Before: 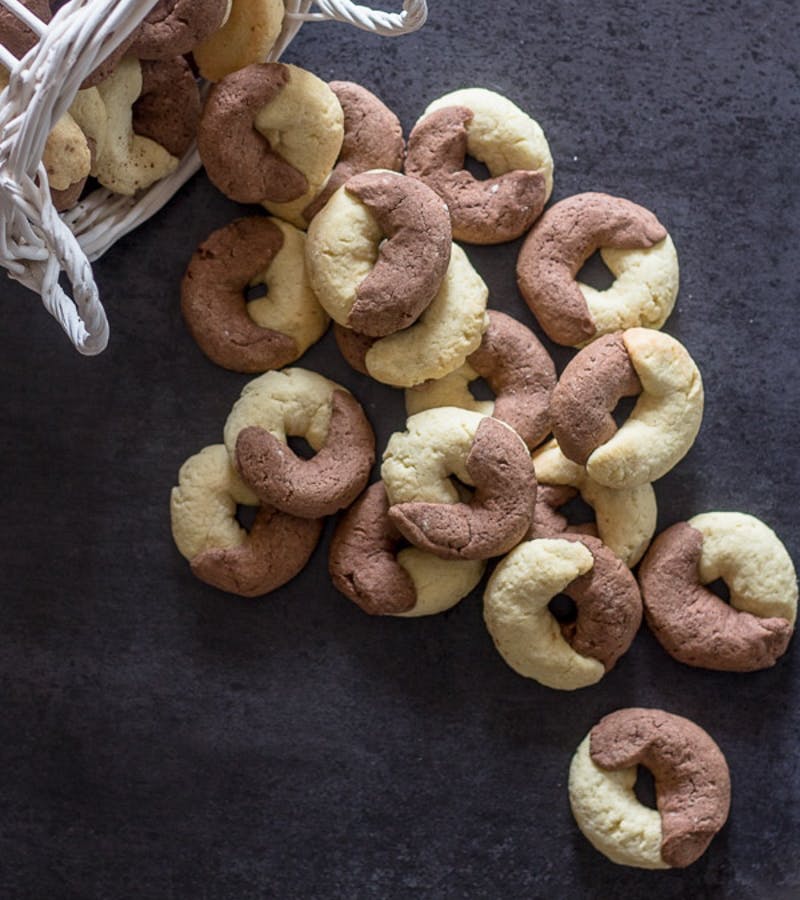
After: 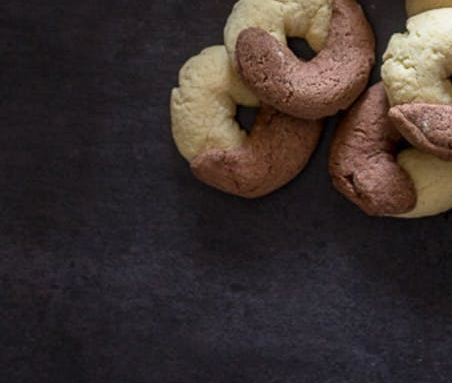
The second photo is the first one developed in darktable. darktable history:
crop: top 44.387%, right 43.446%, bottom 12.962%
contrast brightness saturation: contrast 0.038, saturation 0.155
color balance rgb: perceptual saturation grading › global saturation -11.788%
